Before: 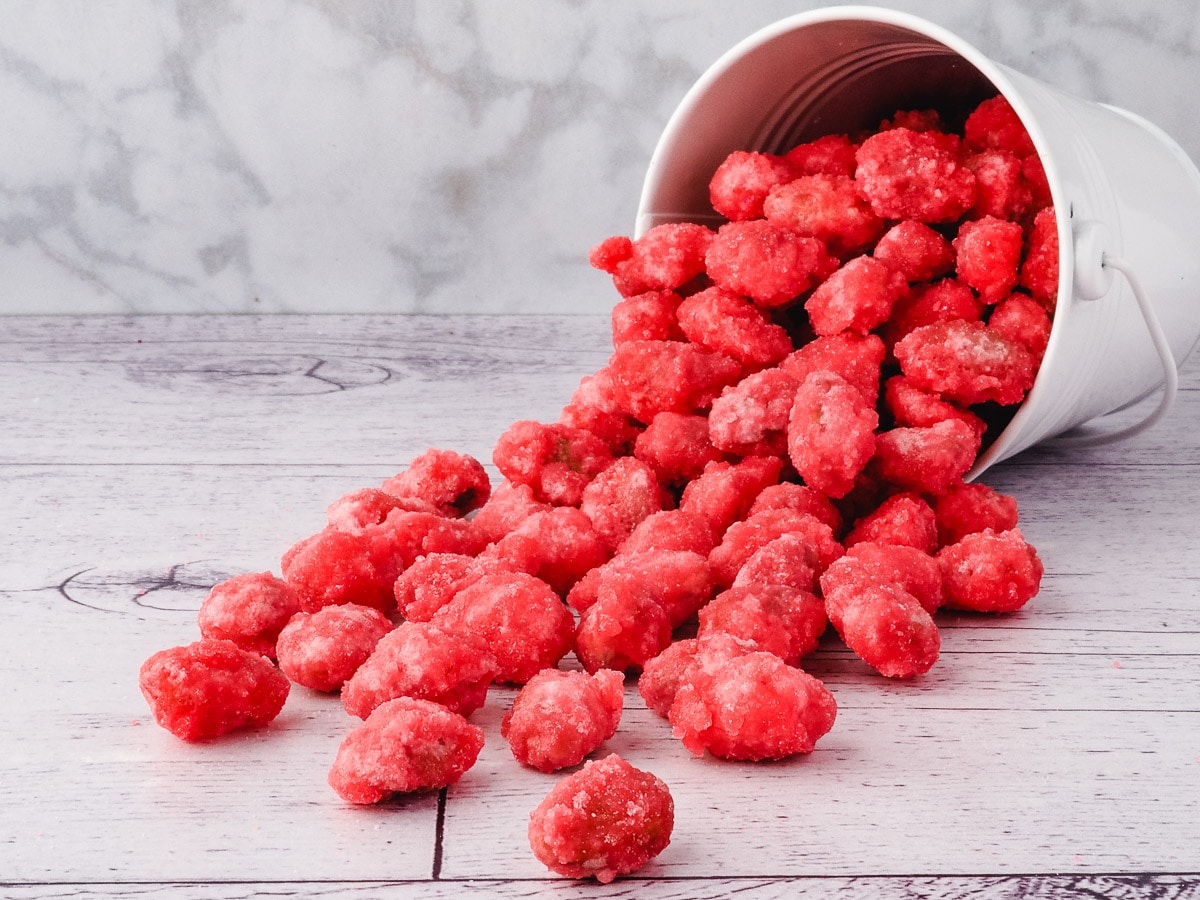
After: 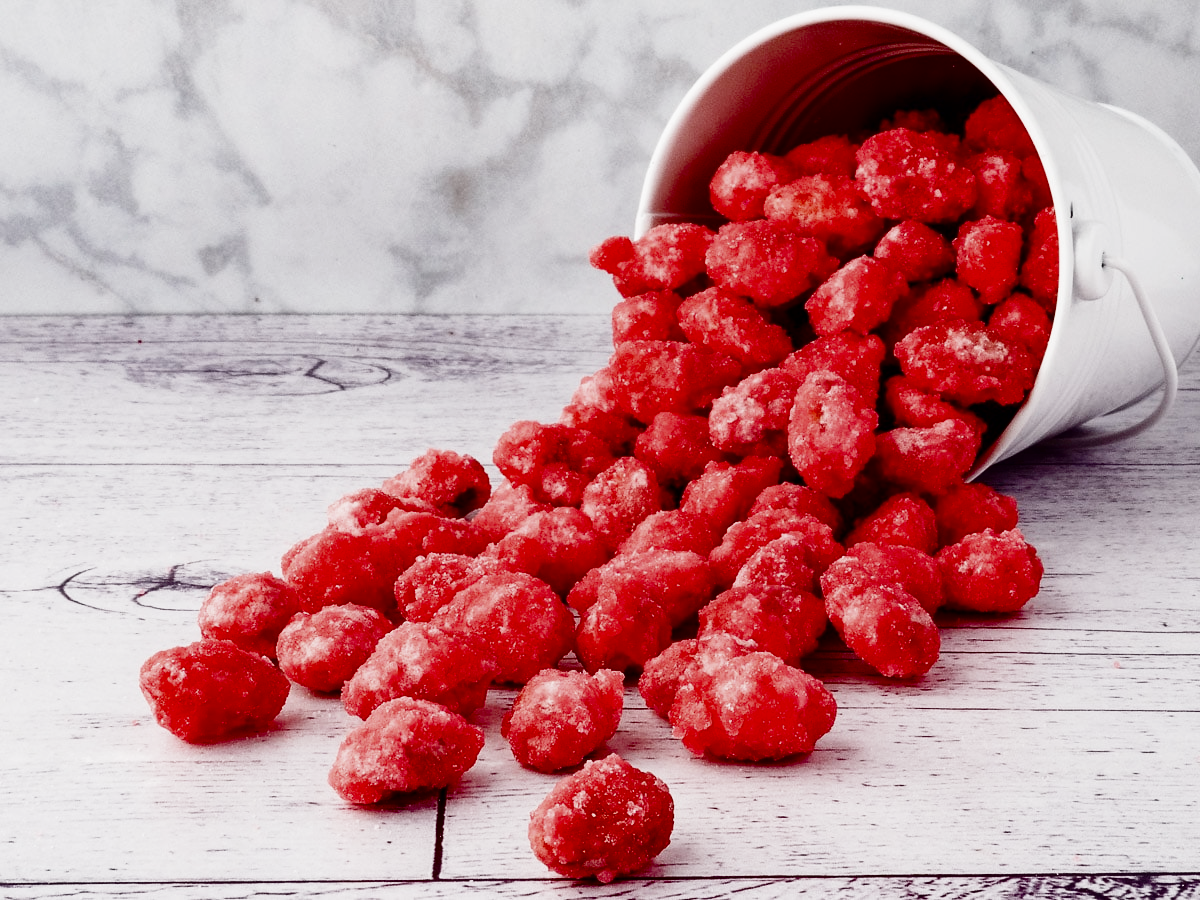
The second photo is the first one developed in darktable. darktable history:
exposure: exposure -0.21 EV, compensate highlight preservation false
contrast brightness saturation: brightness -0.52
base curve: curves: ch0 [(0, 0) (0.036, 0.037) (0.121, 0.228) (0.46, 0.76) (0.859, 0.983) (1, 1)], preserve colors none
